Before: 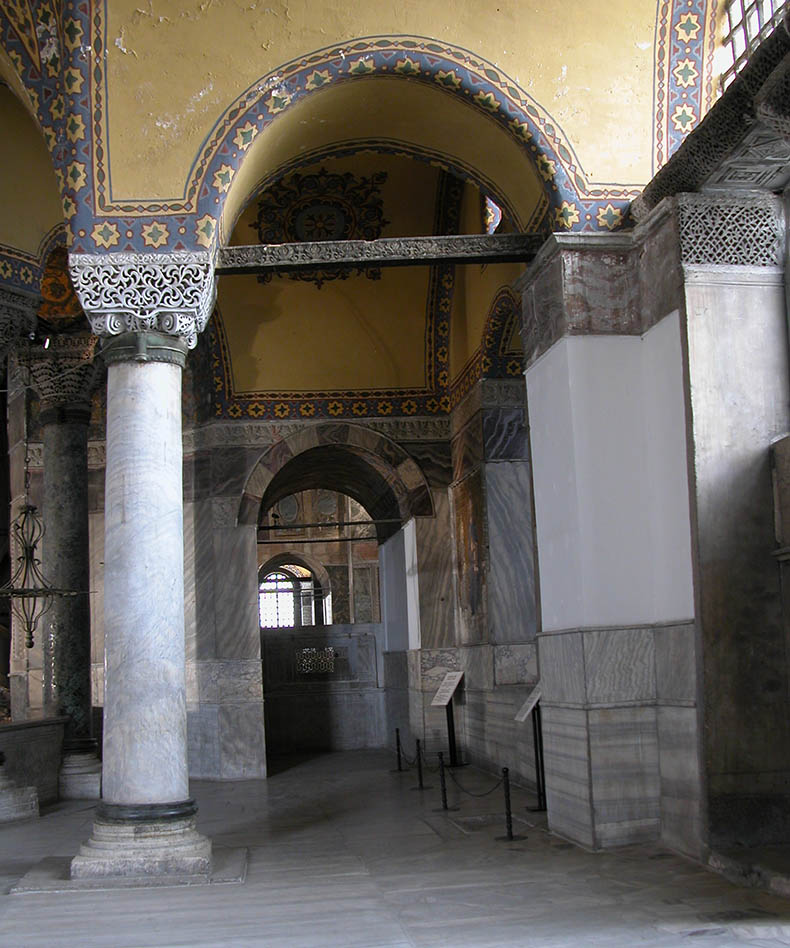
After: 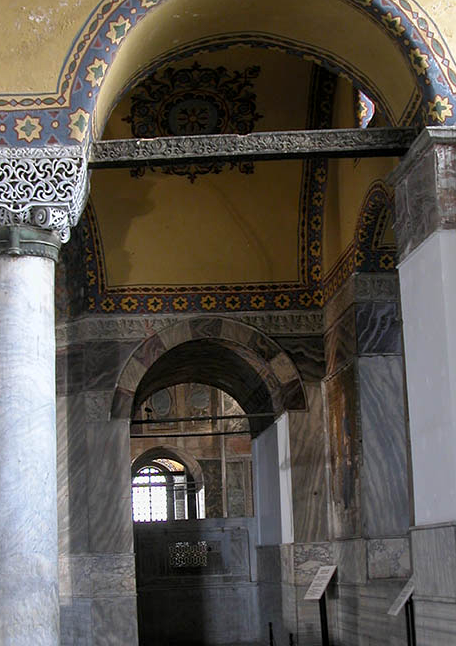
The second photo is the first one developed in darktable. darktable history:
crop: left 16.202%, top 11.208%, right 26.045%, bottom 20.557%
local contrast: highlights 100%, shadows 100%, detail 120%, midtone range 0.2
